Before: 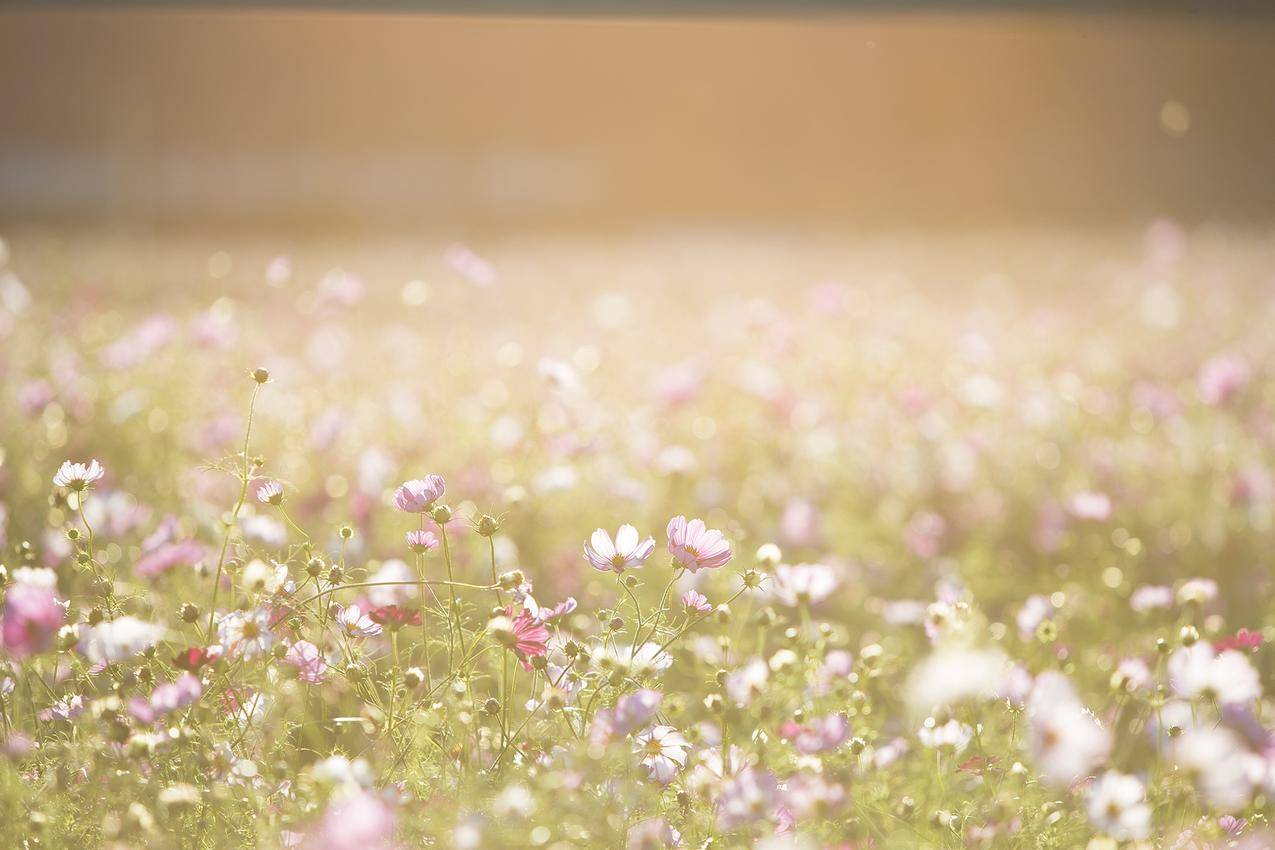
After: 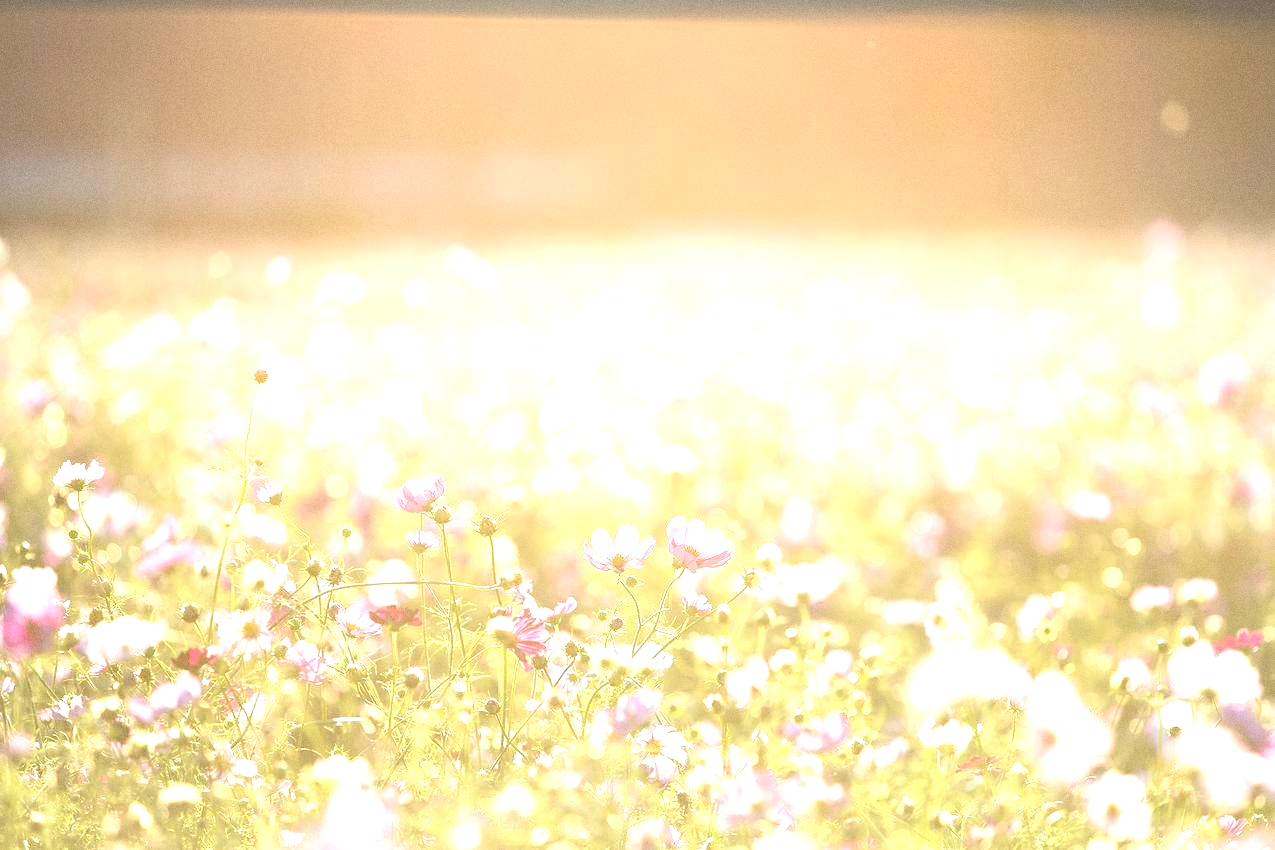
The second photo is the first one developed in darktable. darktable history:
exposure: exposure 0.95 EV, compensate highlight preservation false
grain: on, module defaults
